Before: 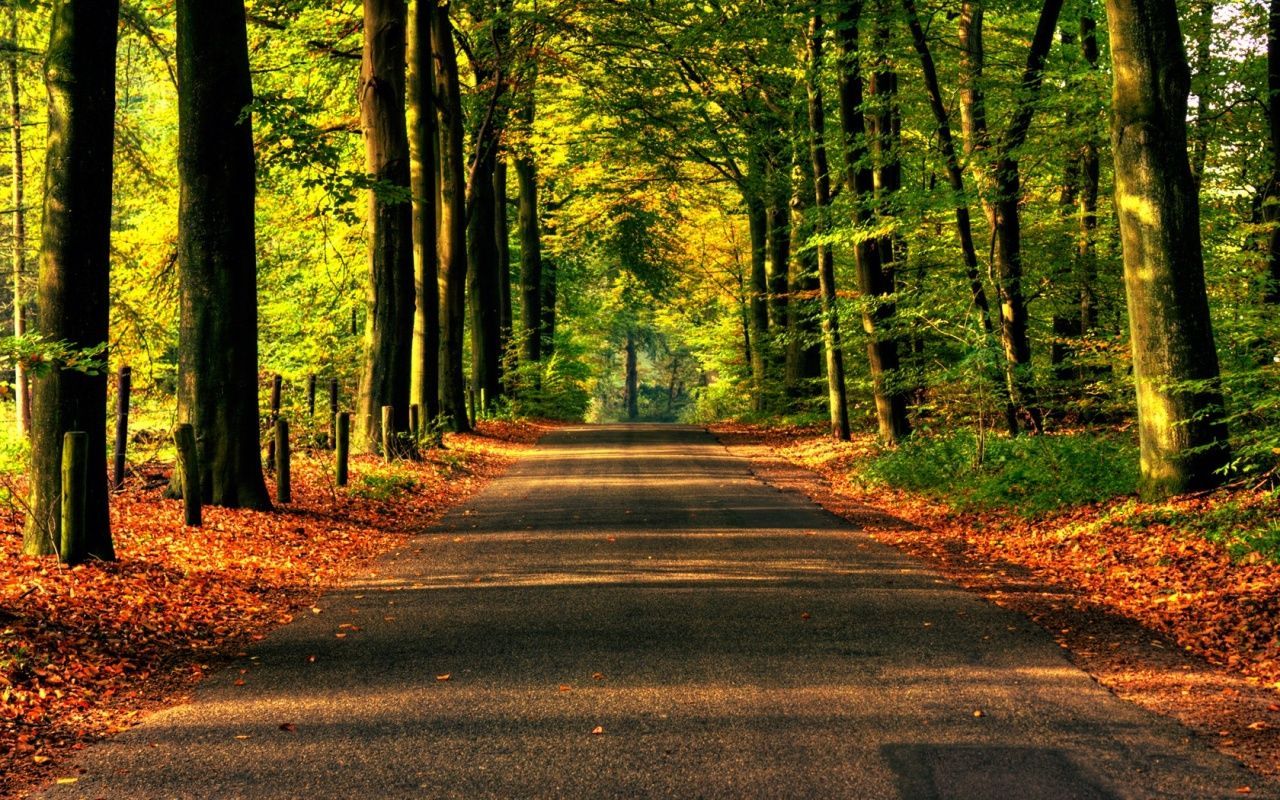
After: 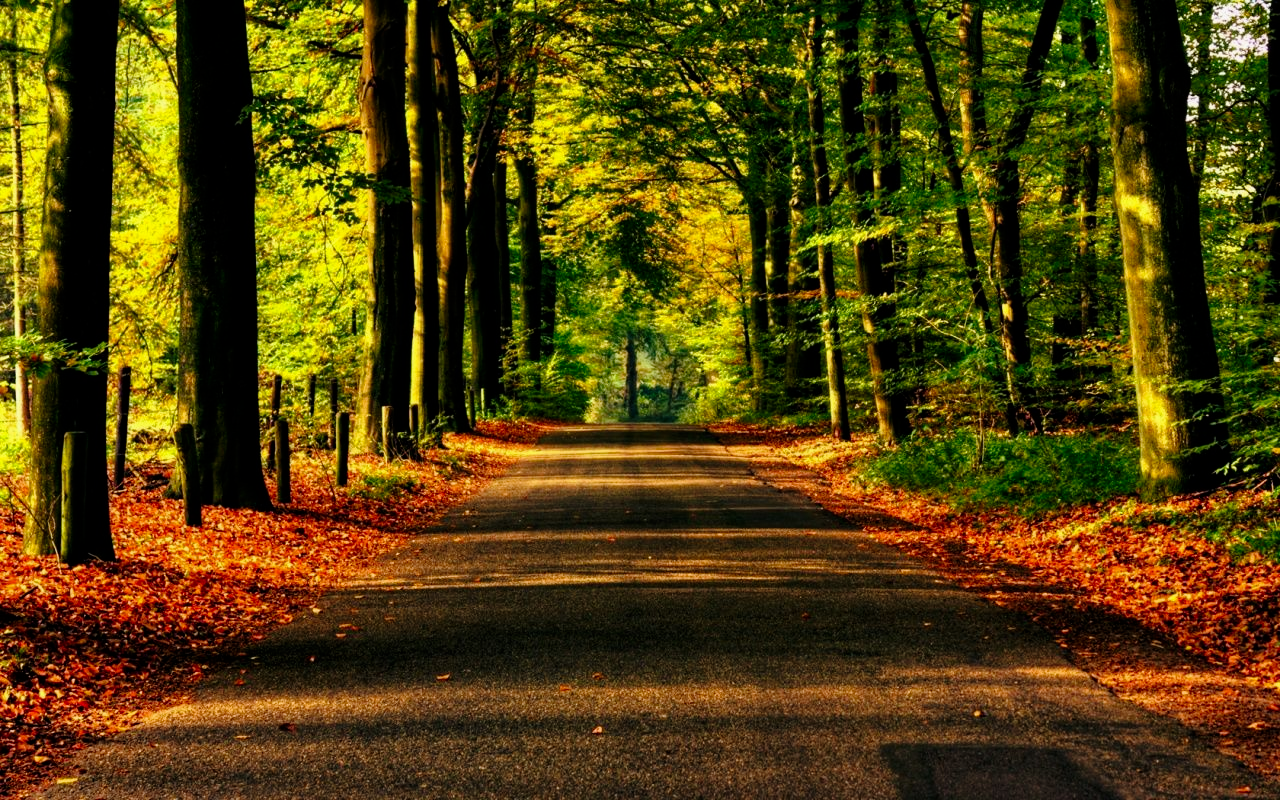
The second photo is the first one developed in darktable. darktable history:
tone curve: curves: ch0 [(0, 0) (0.068, 0.012) (0.183, 0.089) (0.341, 0.283) (0.547, 0.532) (0.828, 0.815) (1, 0.983)]; ch1 [(0, 0) (0.23, 0.166) (0.34, 0.308) (0.371, 0.337) (0.429, 0.411) (0.477, 0.462) (0.499, 0.498) (0.529, 0.537) (0.559, 0.582) (0.743, 0.798) (1, 1)]; ch2 [(0, 0) (0.431, 0.414) (0.498, 0.503) (0.524, 0.528) (0.568, 0.546) (0.6, 0.597) (0.634, 0.645) (0.728, 0.742) (1, 1)], preserve colors none
